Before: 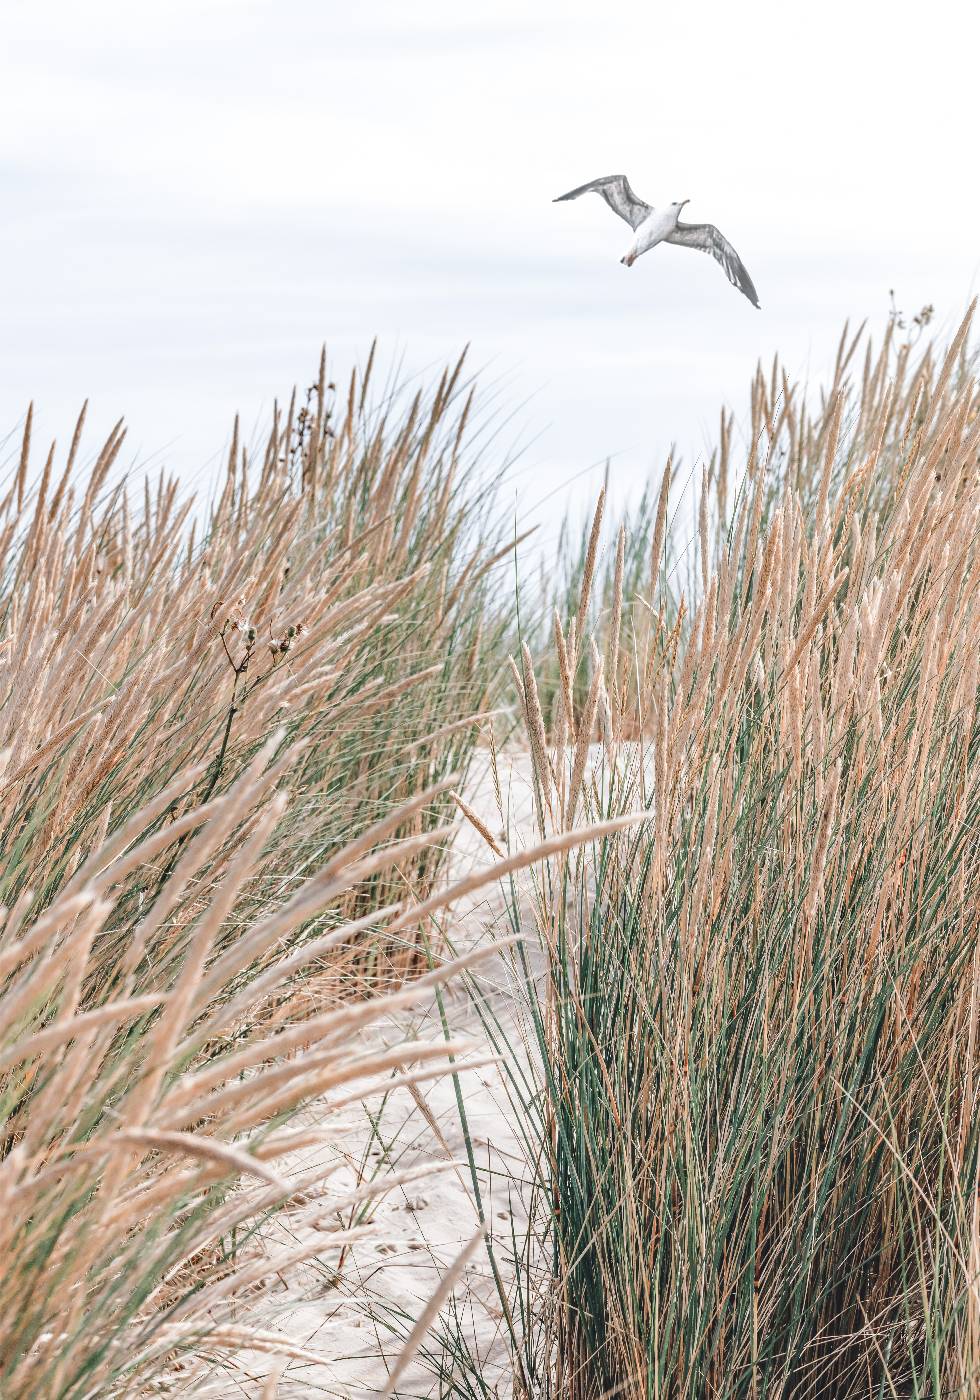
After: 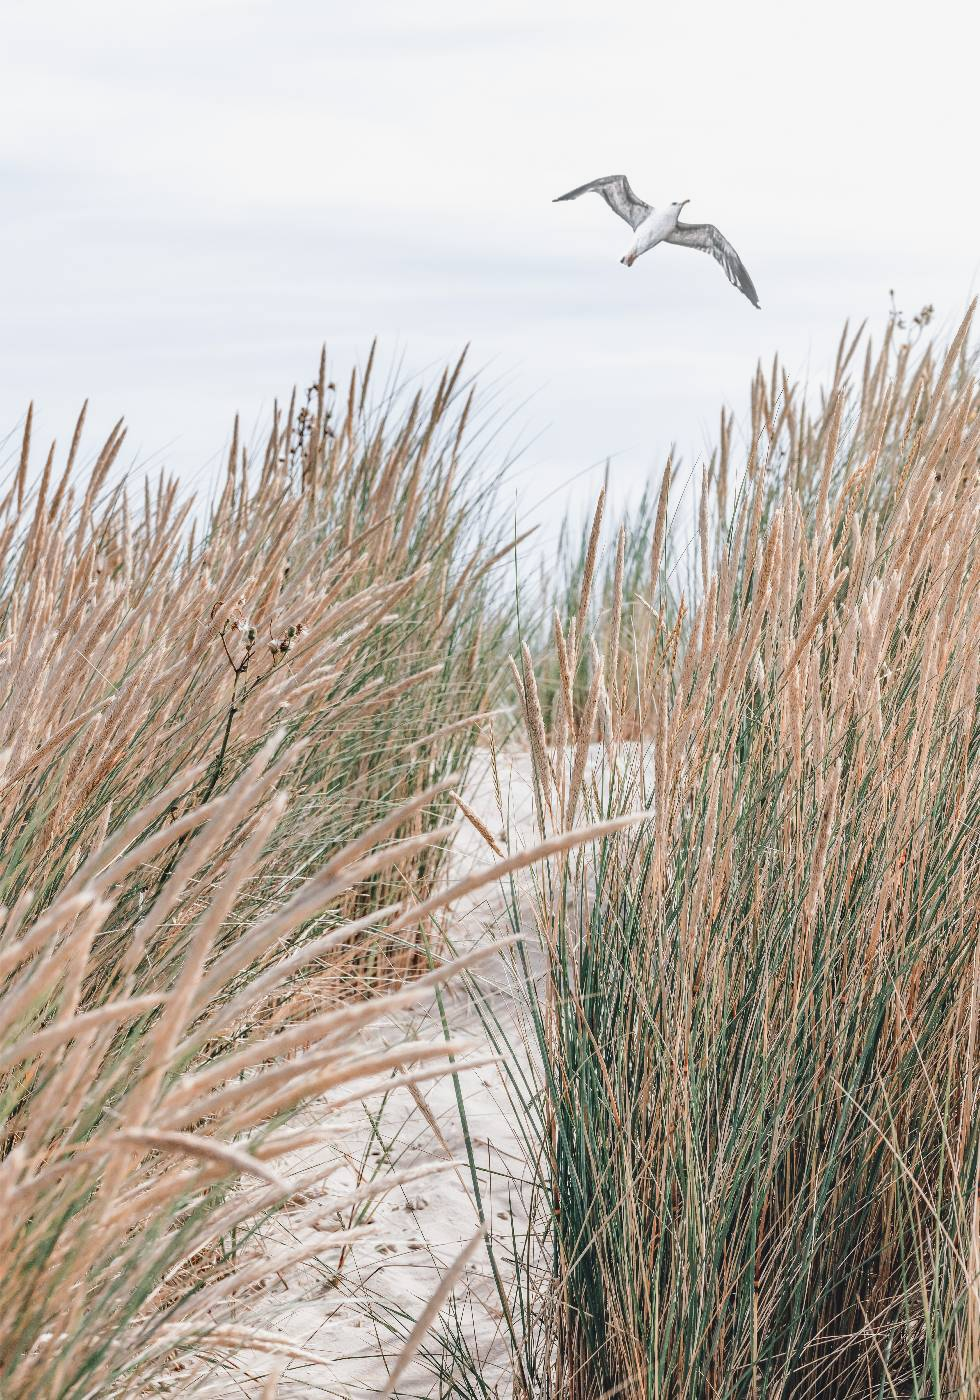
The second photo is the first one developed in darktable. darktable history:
exposure: black level correction 0.001, exposure -0.122 EV, compensate exposure bias true, compensate highlight preservation false
